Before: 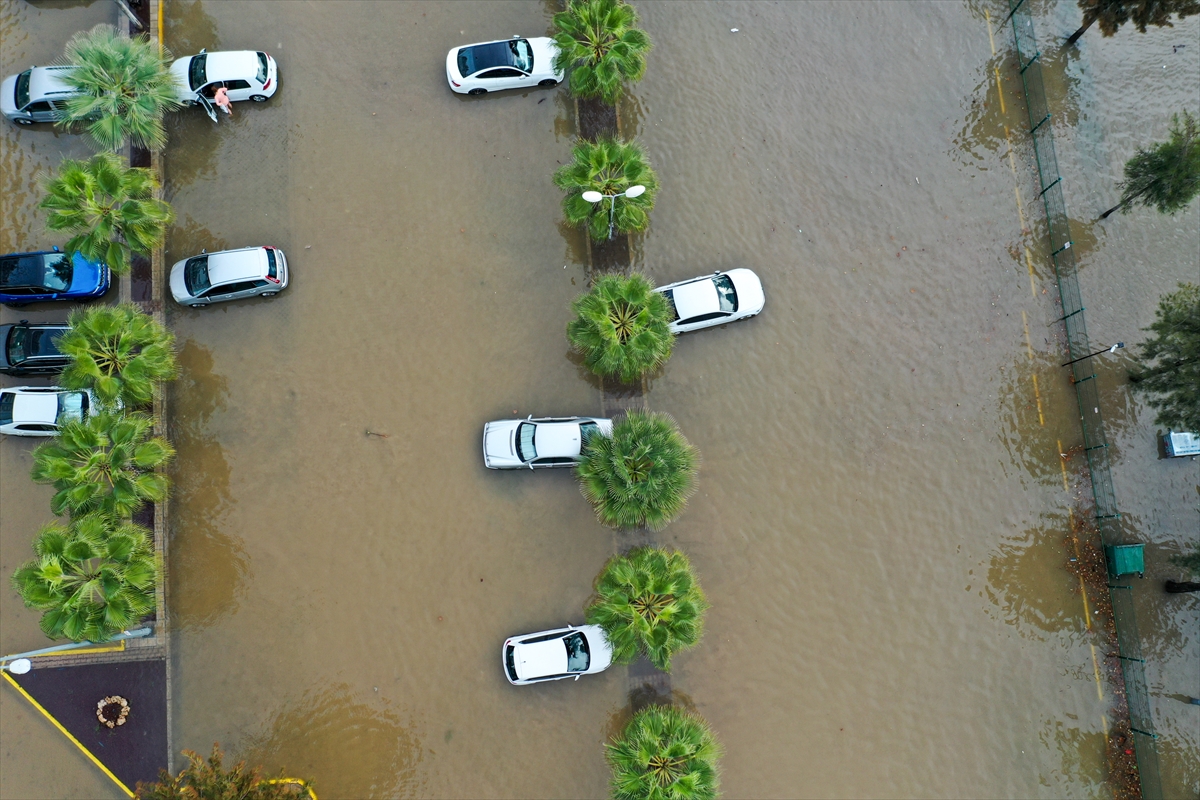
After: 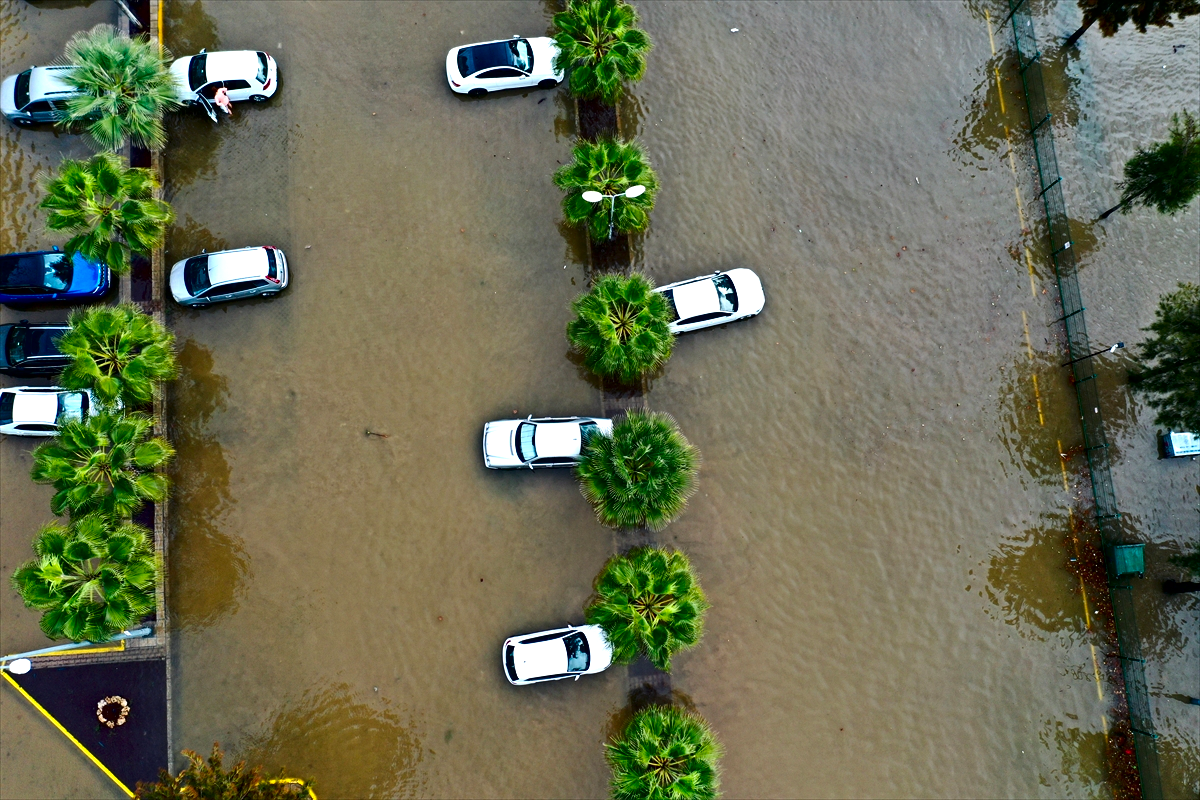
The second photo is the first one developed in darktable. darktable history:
contrast equalizer: y [[0.6 ×6], [0.55 ×6], [0 ×6], [0 ×6], [0 ×6]]
contrast brightness saturation: contrast 0.117, brightness -0.119, saturation 0.201
